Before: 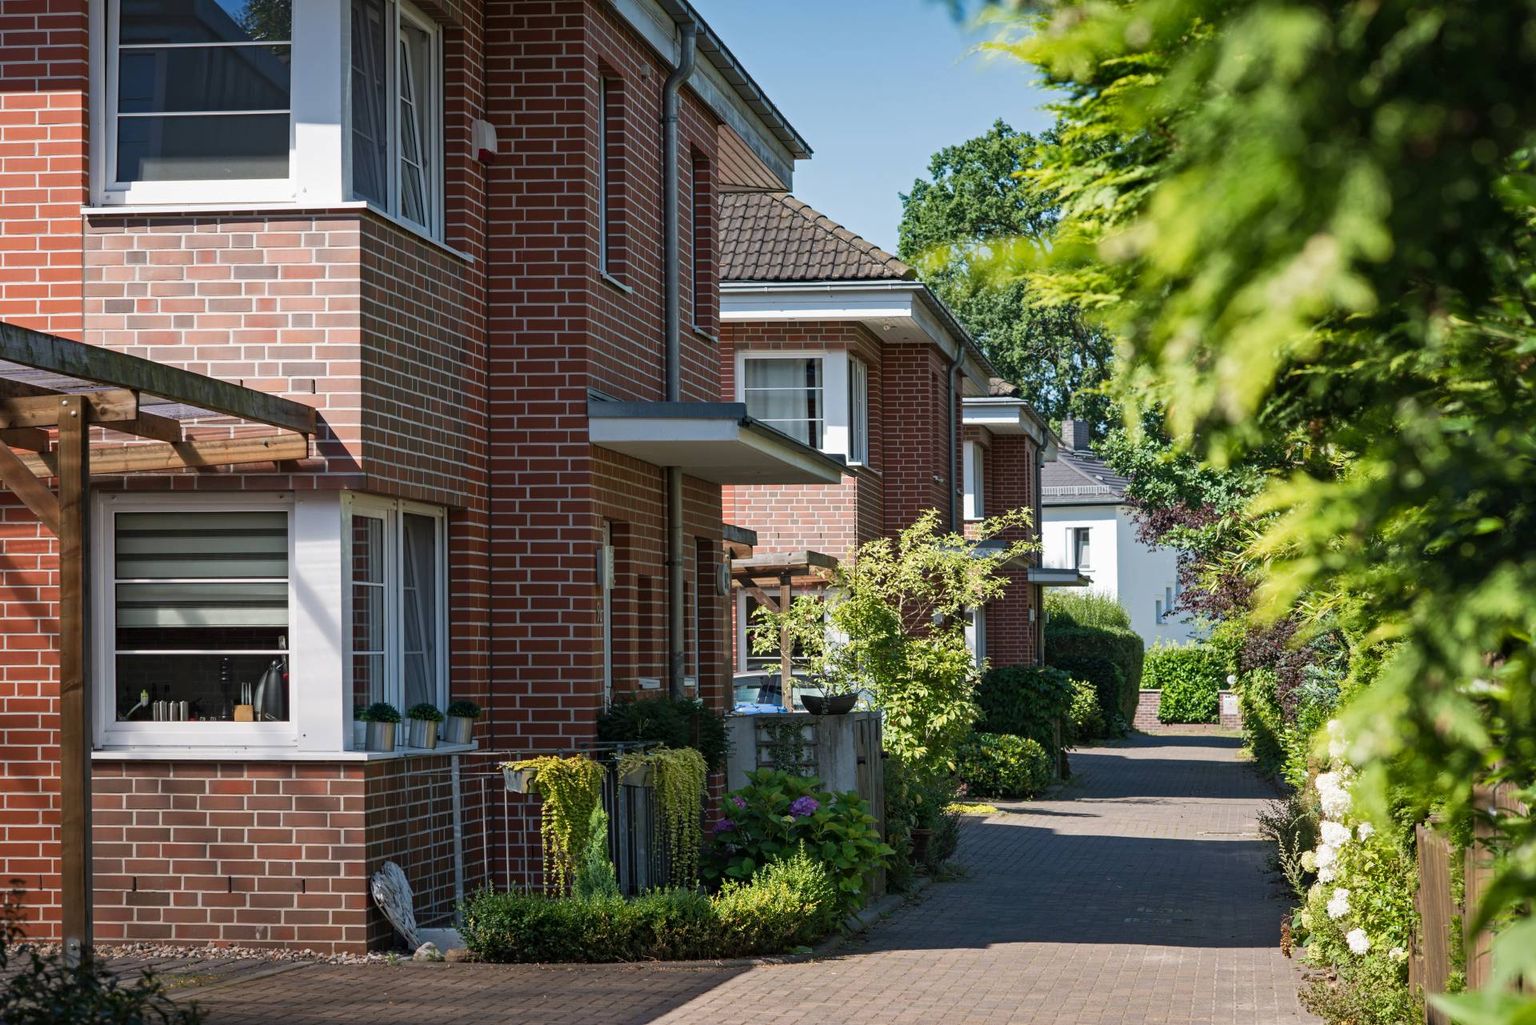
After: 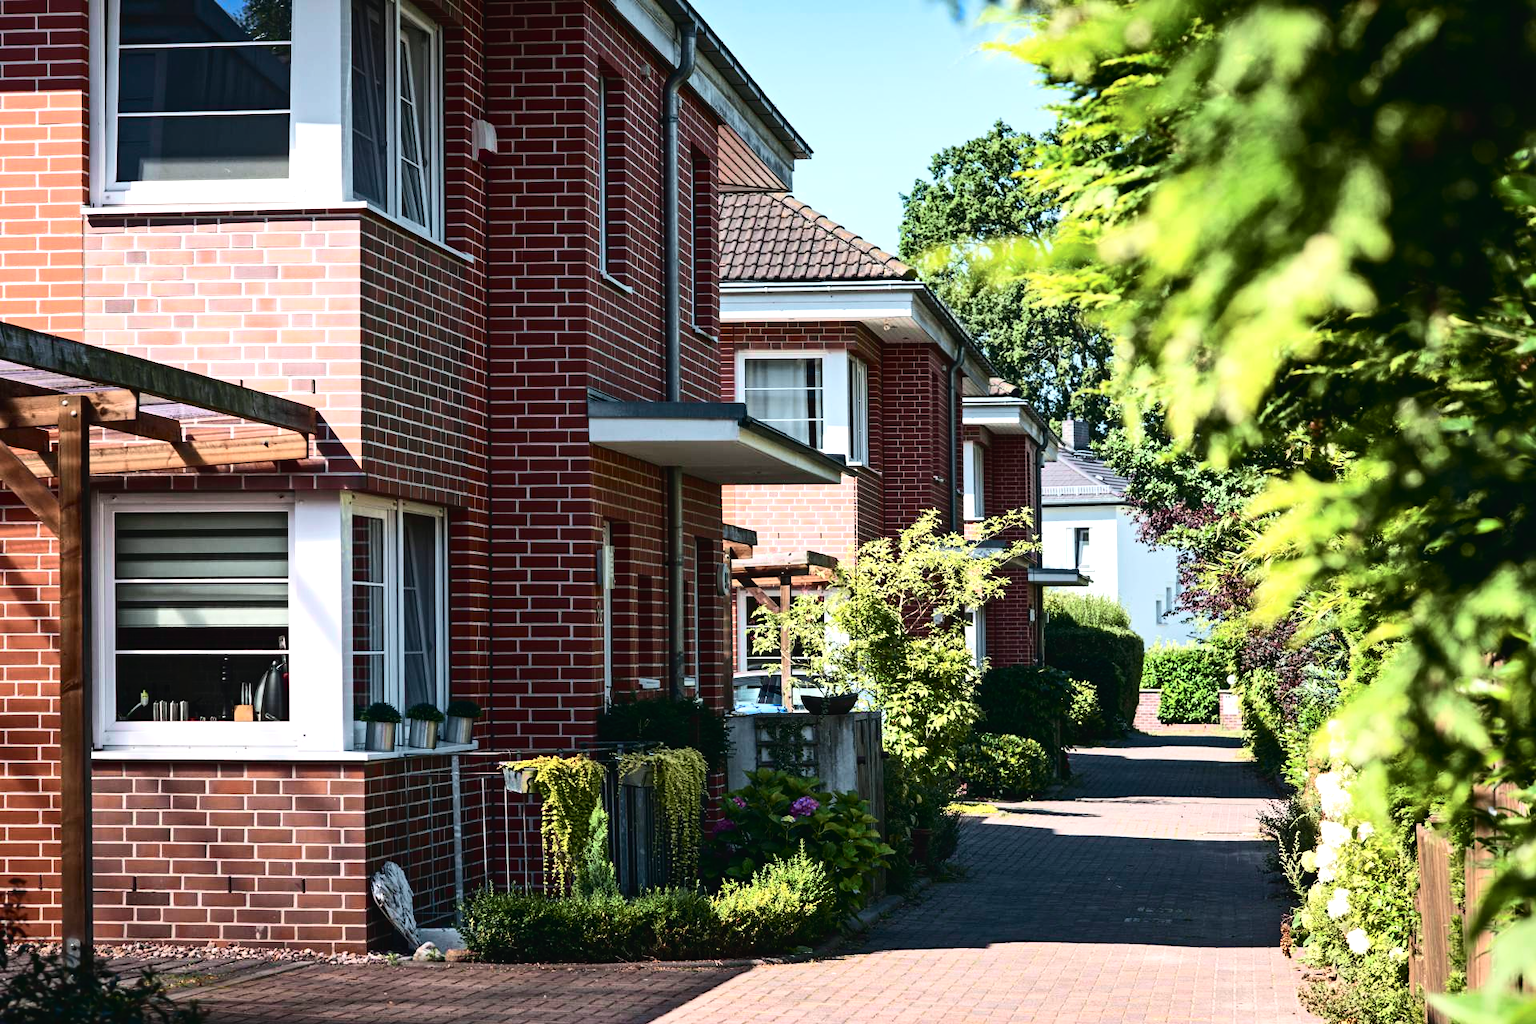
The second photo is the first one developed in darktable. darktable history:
tone curve: curves: ch0 [(0, 0.023) (0.087, 0.065) (0.184, 0.168) (0.45, 0.54) (0.57, 0.683) (0.722, 0.825) (0.877, 0.948) (1, 1)]; ch1 [(0, 0) (0.388, 0.369) (0.44, 0.44) (0.489, 0.481) (0.534, 0.561) (0.657, 0.659) (1, 1)]; ch2 [(0, 0) (0.353, 0.317) (0.408, 0.427) (0.472, 0.46) (0.5, 0.496) (0.537, 0.534) (0.576, 0.592) (0.625, 0.631) (1, 1)], color space Lab, independent channels, preserve colors none
tone equalizer: -8 EV -0.75 EV, -7 EV -0.7 EV, -6 EV -0.6 EV, -5 EV -0.4 EV, -3 EV 0.4 EV, -2 EV 0.6 EV, -1 EV 0.7 EV, +0 EV 0.75 EV, edges refinement/feathering 500, mask exposure compensation -1.57 EV, preserve details no
